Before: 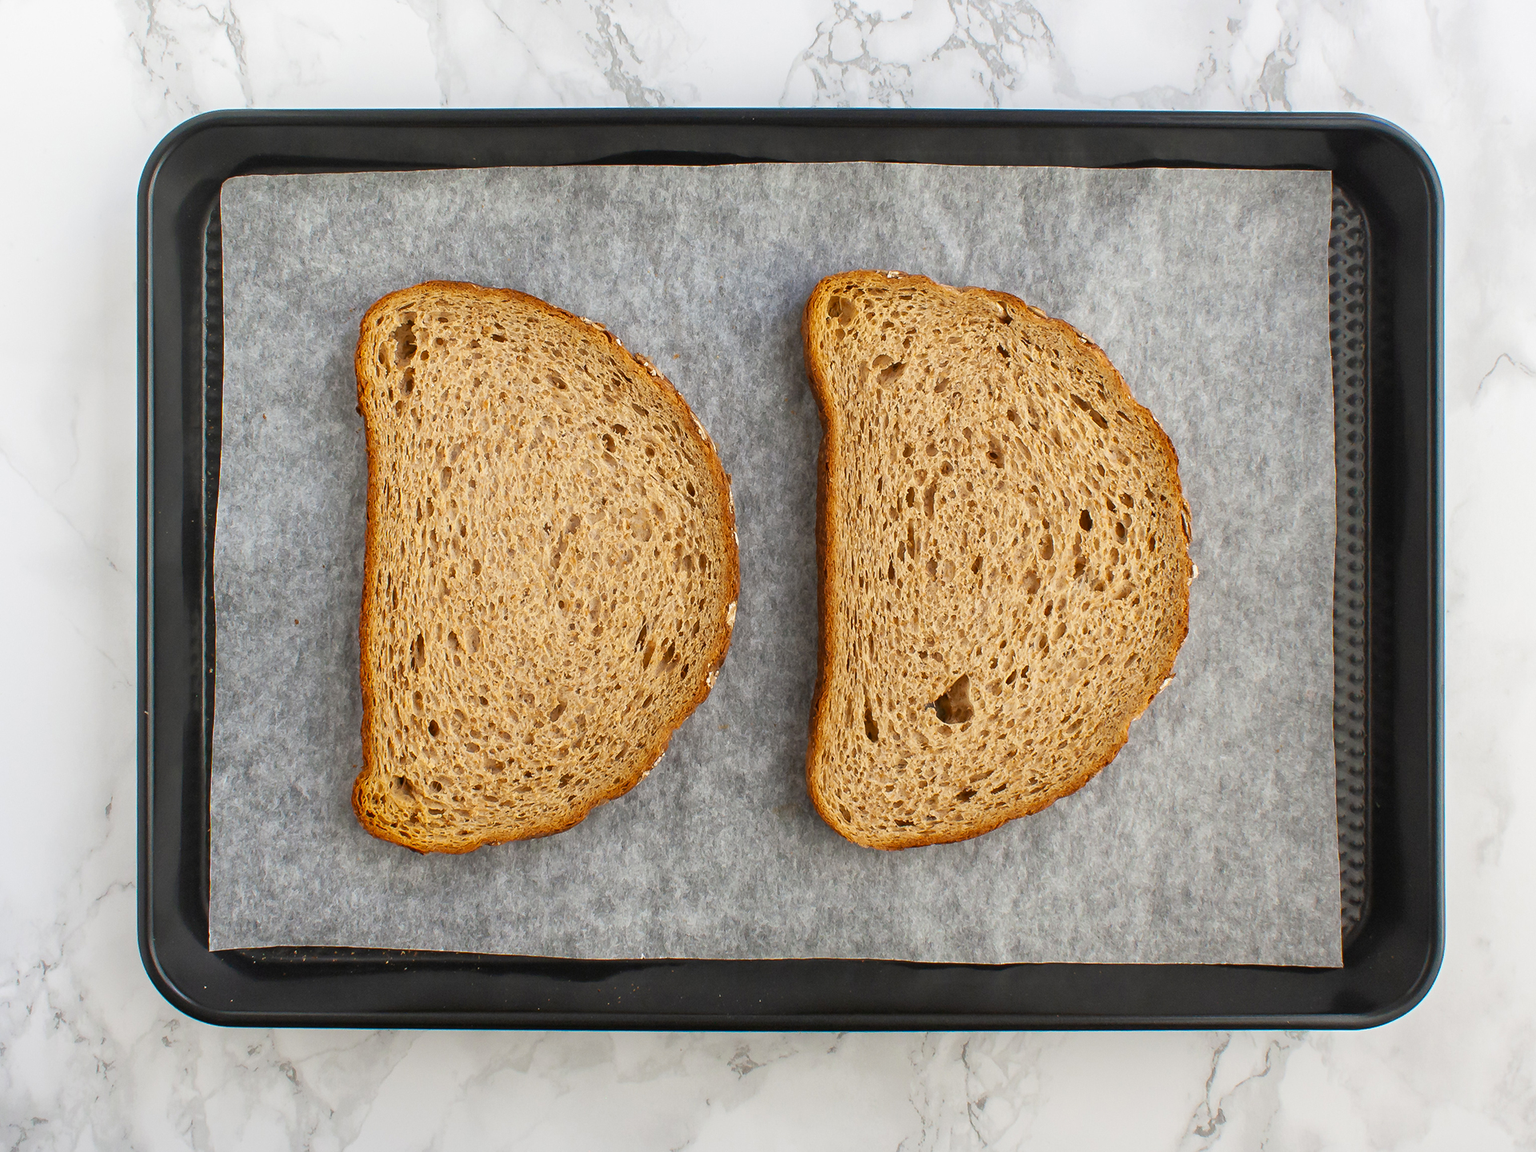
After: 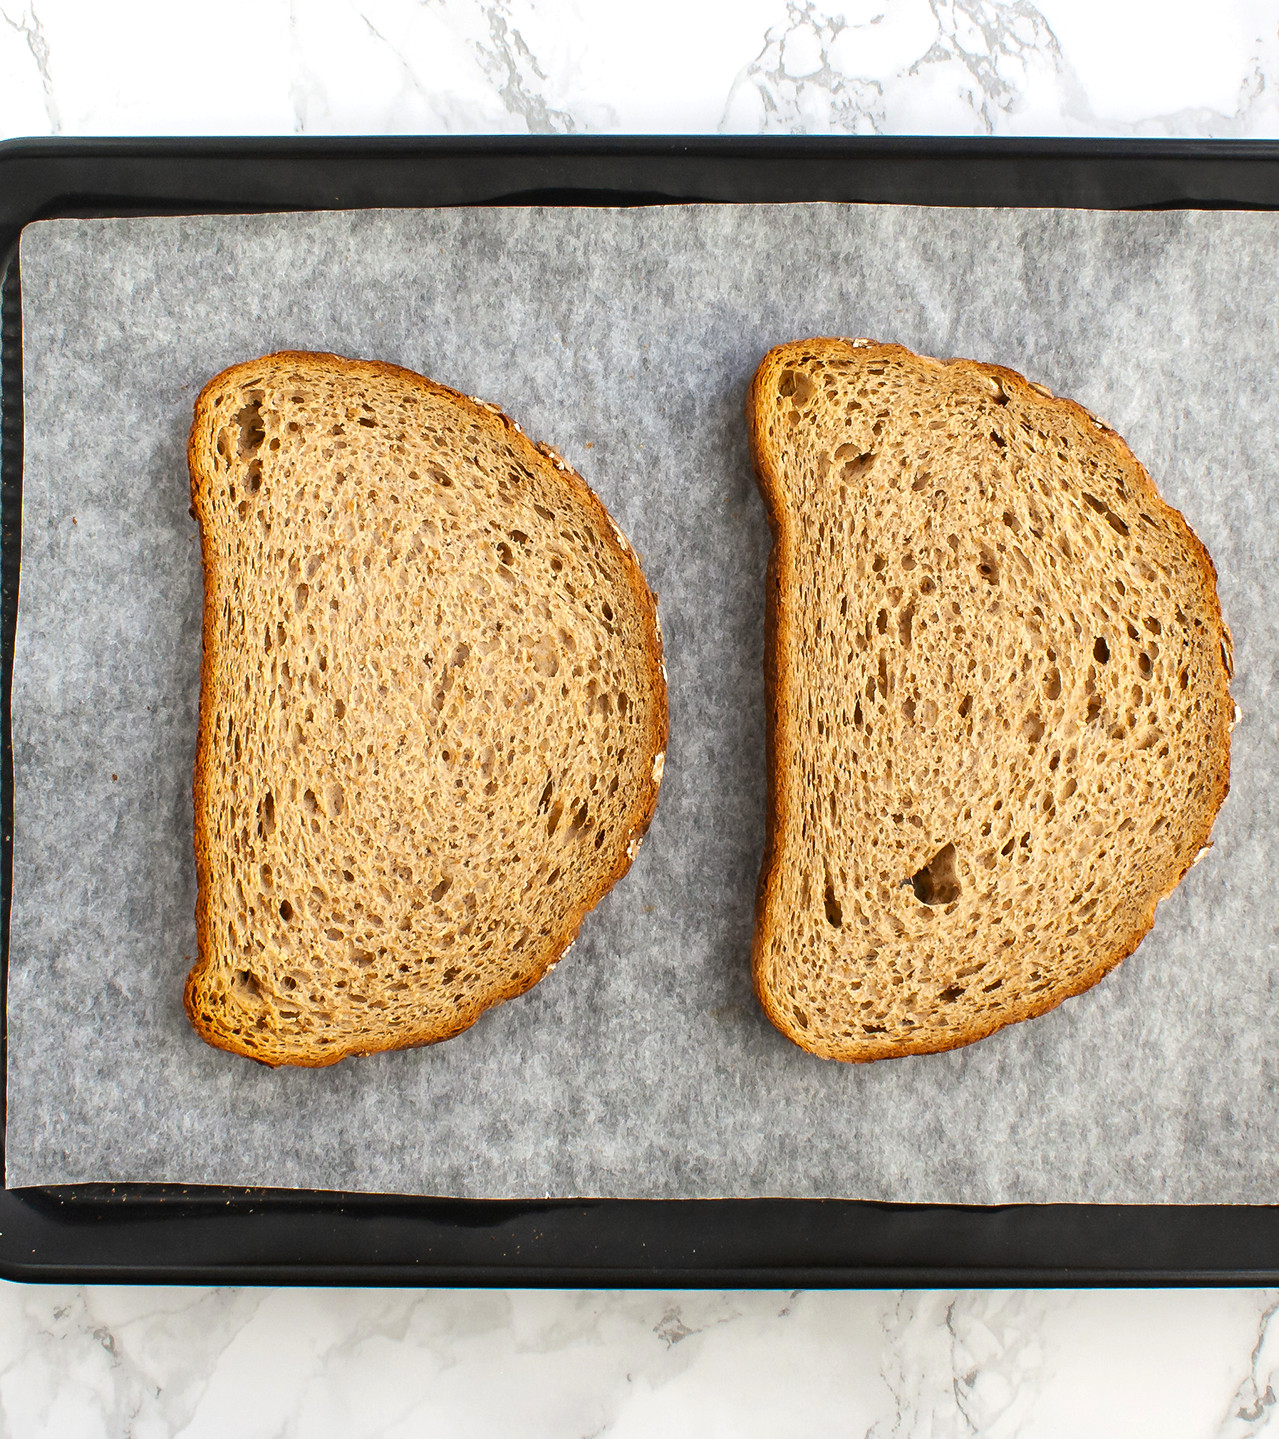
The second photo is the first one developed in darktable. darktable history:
crop and rotate: left 13.342%, right 19.991%
tone equalizer: -8 EV -0.417 EV, -7 EV -0.389 EV, -6 EV -0.333 EV, -5 EV -0.222 EV, -3 EV 0.222 EV, -2 EV 0.333 EV, -1 EV 0.389 EV, +0 EV 0.417 EV, edges refinement/feathering 500, mask exposure compensation -1.57 EV, preserve details no
